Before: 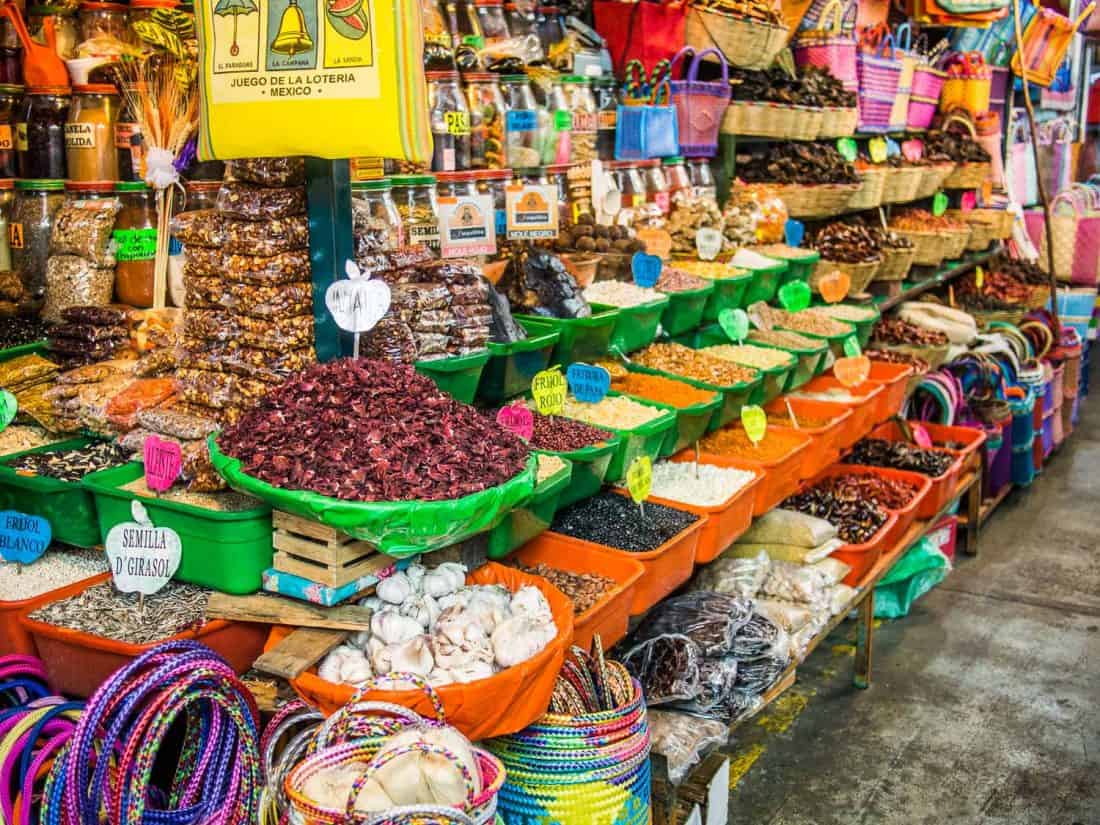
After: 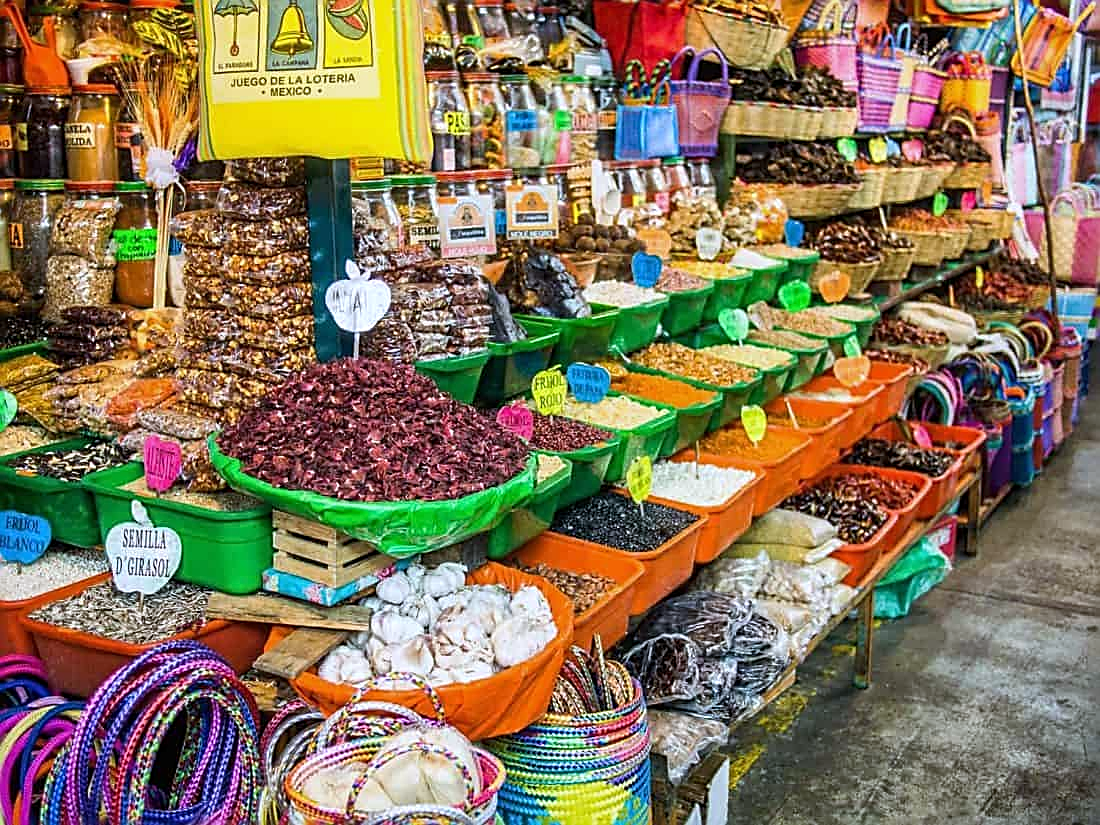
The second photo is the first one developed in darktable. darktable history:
white balance: red 0.954, blue 1.079
sharpen: amount 0.75
